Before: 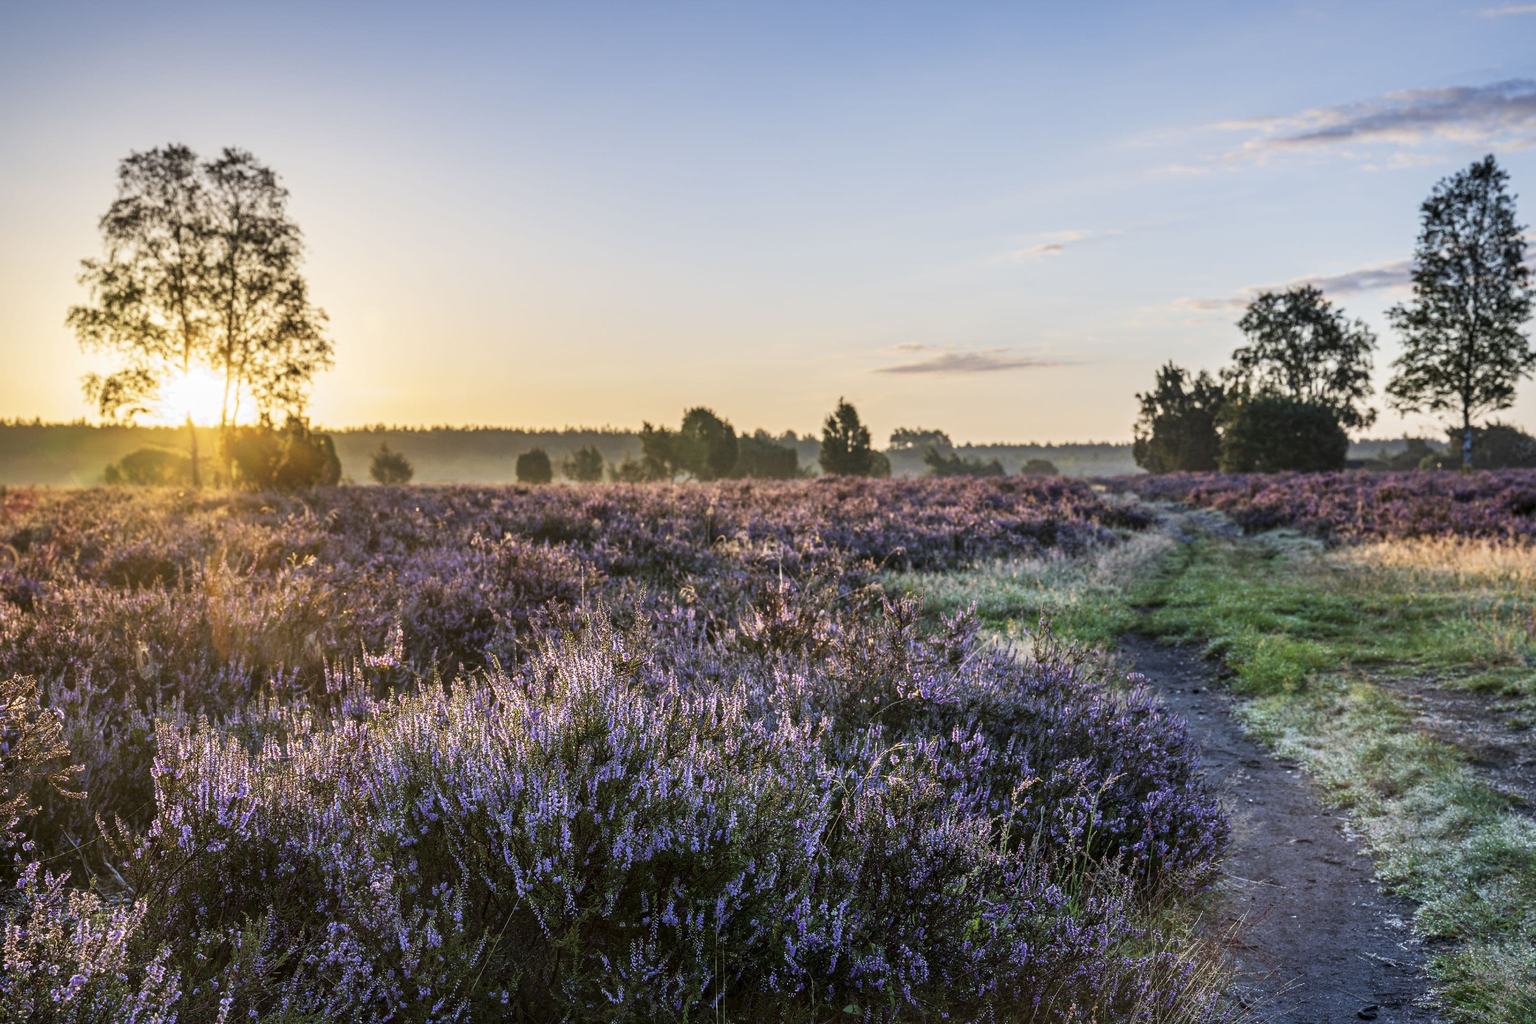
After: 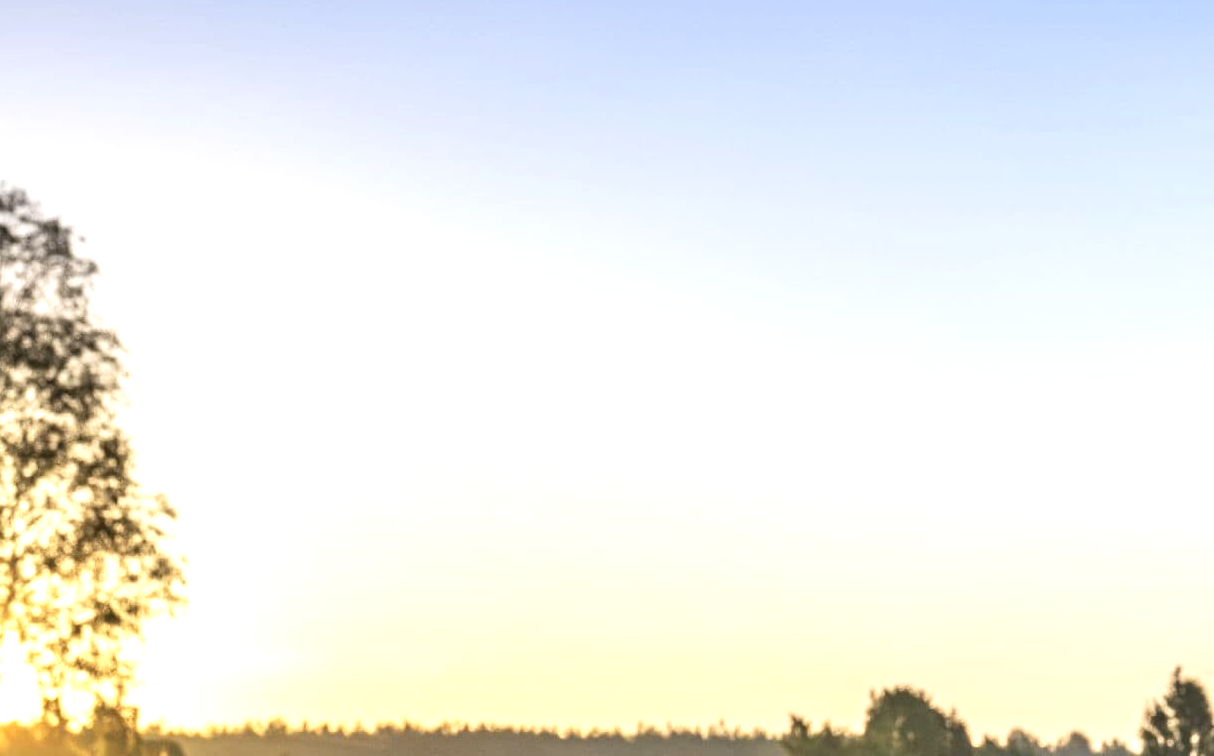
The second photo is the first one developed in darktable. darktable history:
exposure: exposure 0.701 EV, compensate exposure bias true, compensate highlight preservation false
crop: left 15.55%, top 5.432%, right 43.967%, bottom 56.753%
